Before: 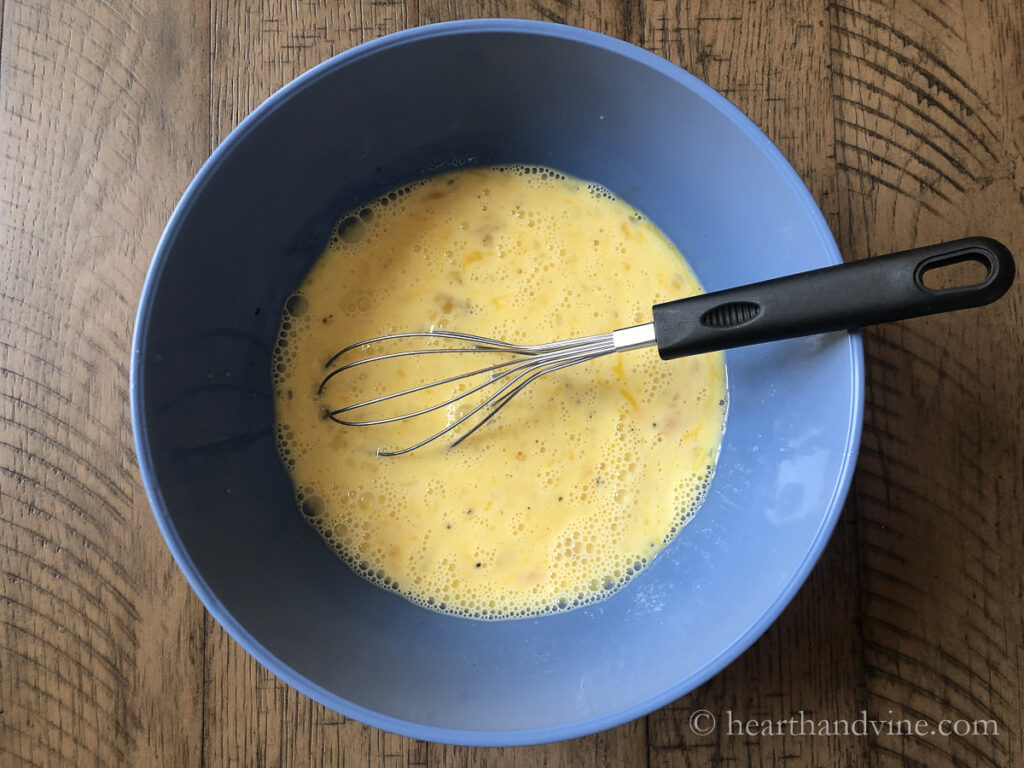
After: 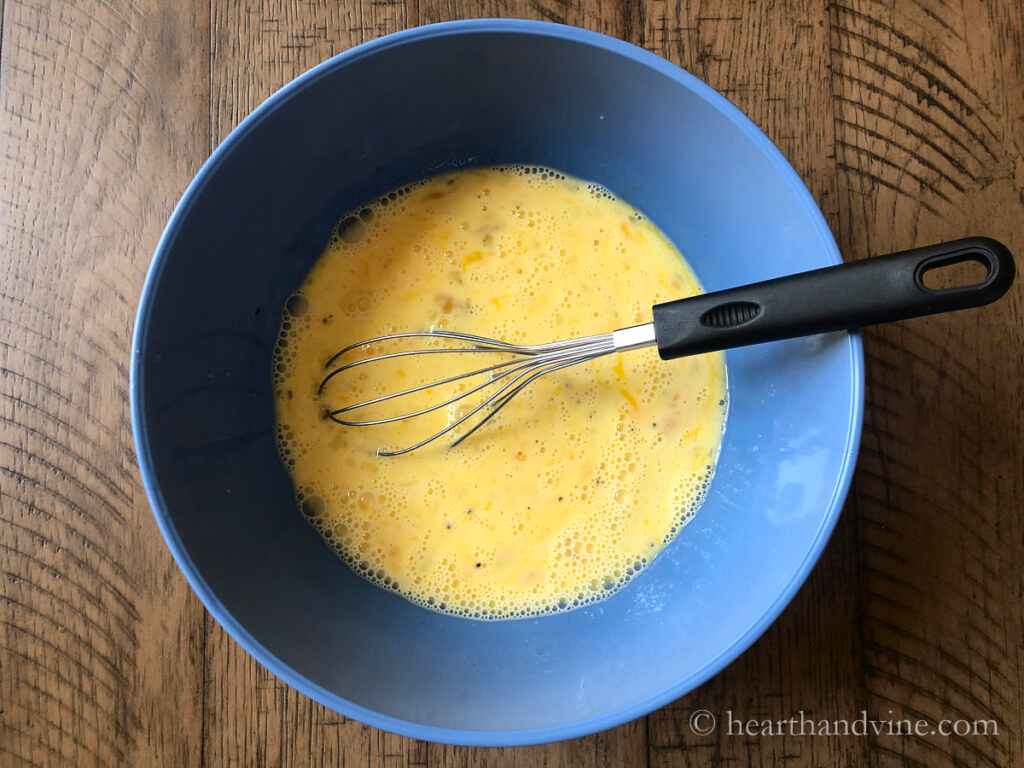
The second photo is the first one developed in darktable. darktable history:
color correction: saturation 1.1
contrast brightness saturation: contrast 0.14
